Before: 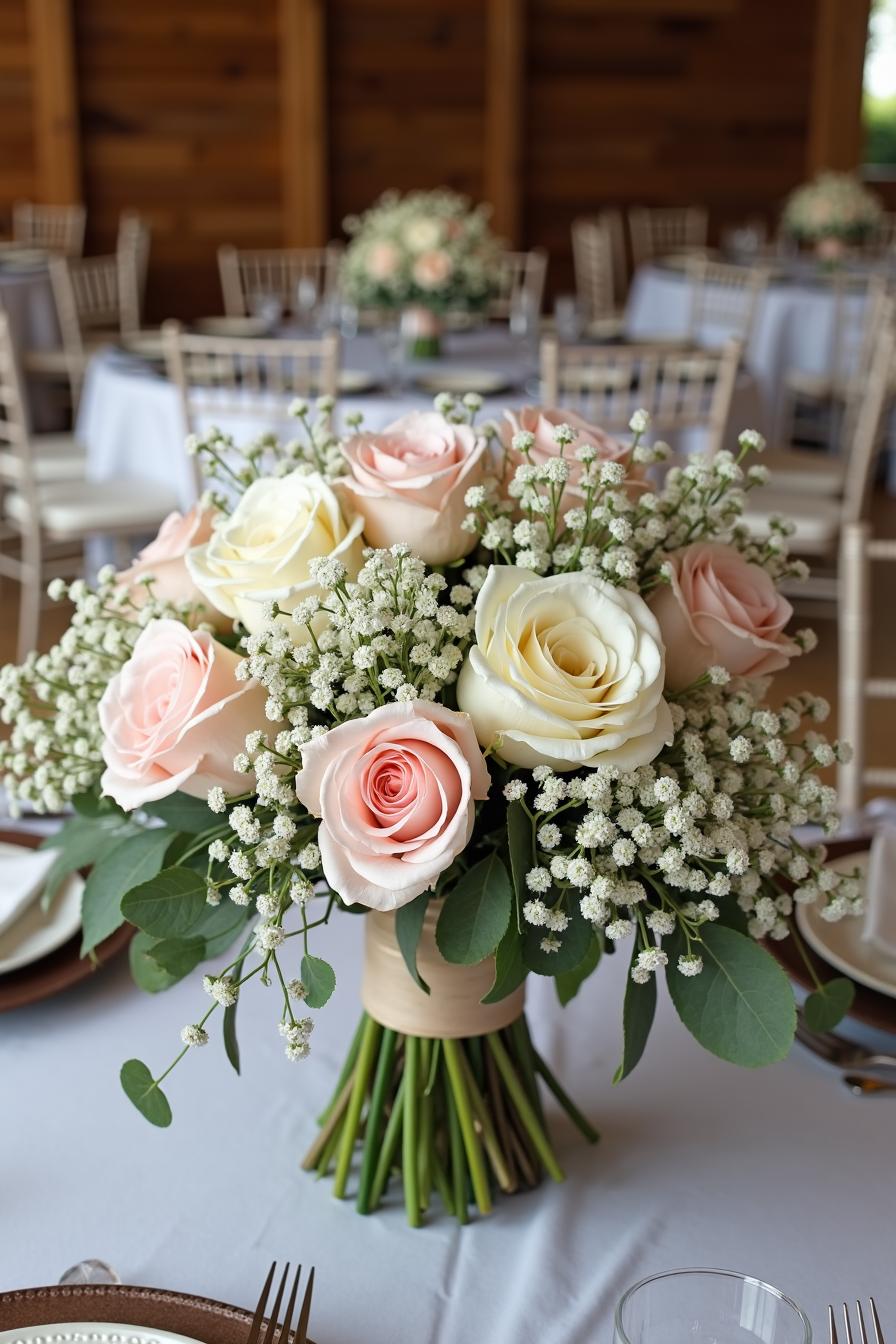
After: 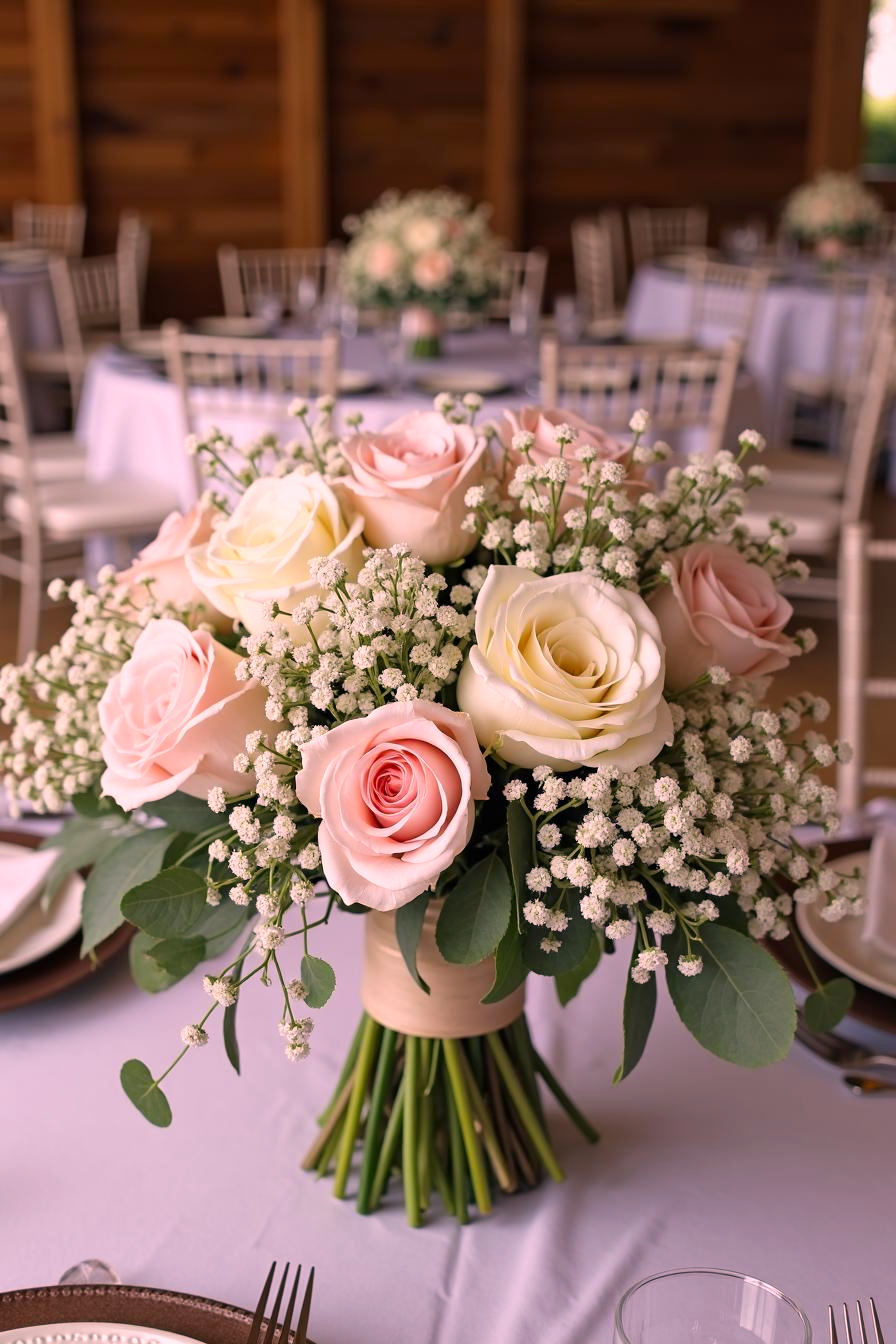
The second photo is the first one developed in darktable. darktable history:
color calibration: illuminant custom, x 0.371, y 0.381, temperature 4283.05 K
color correction: highlights a* 22.5, highlights b* 21.65
